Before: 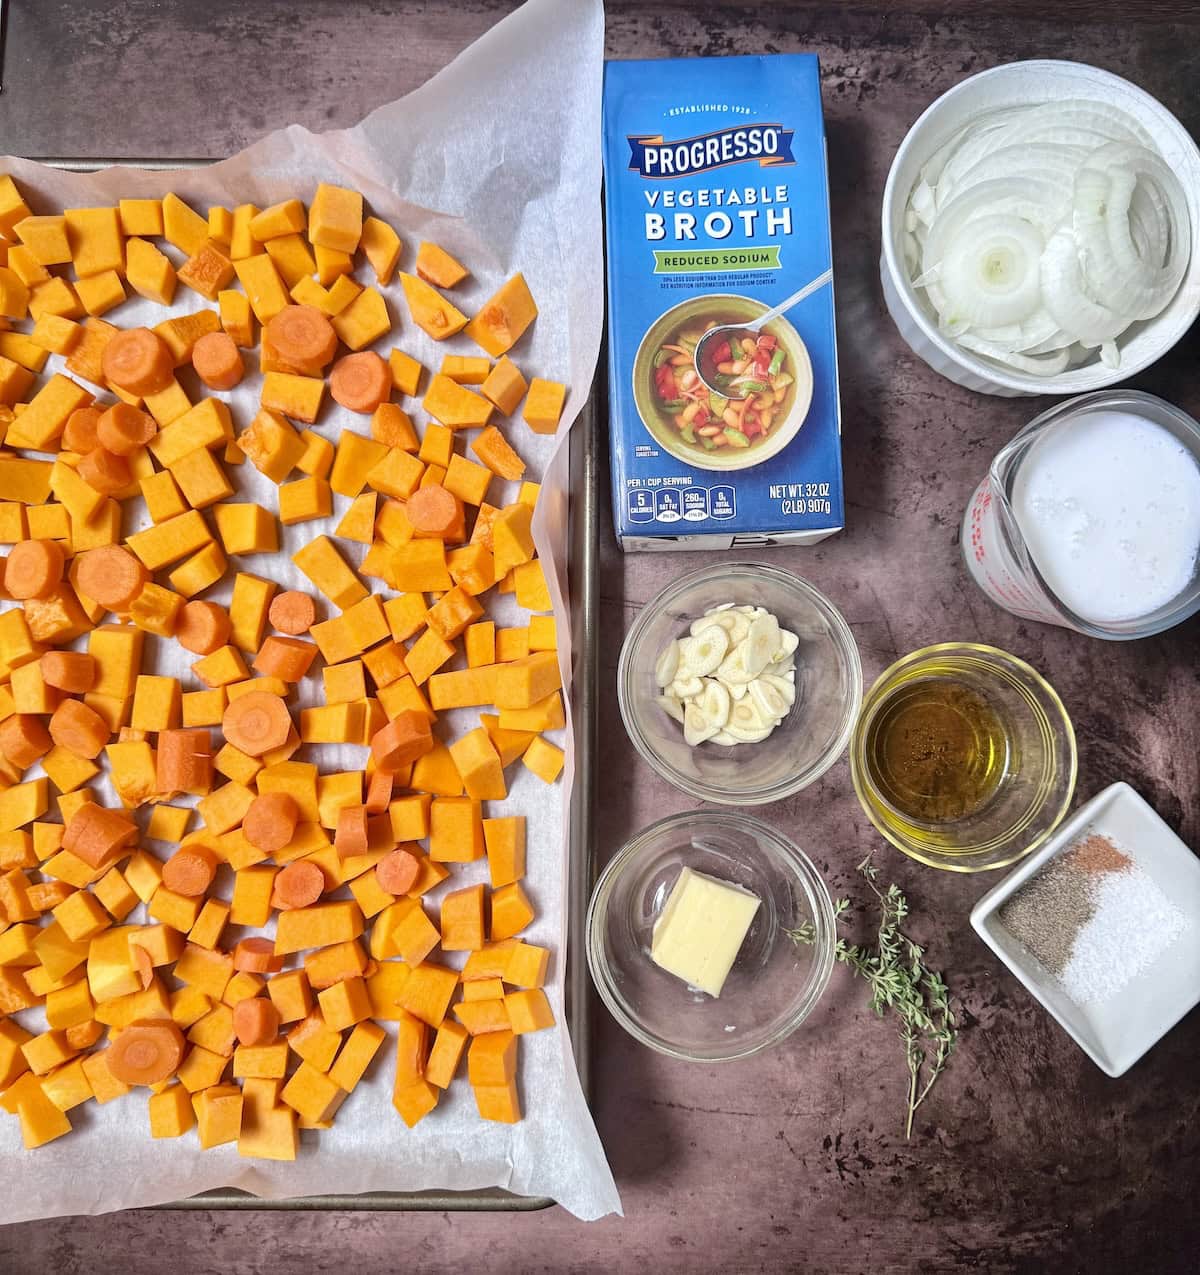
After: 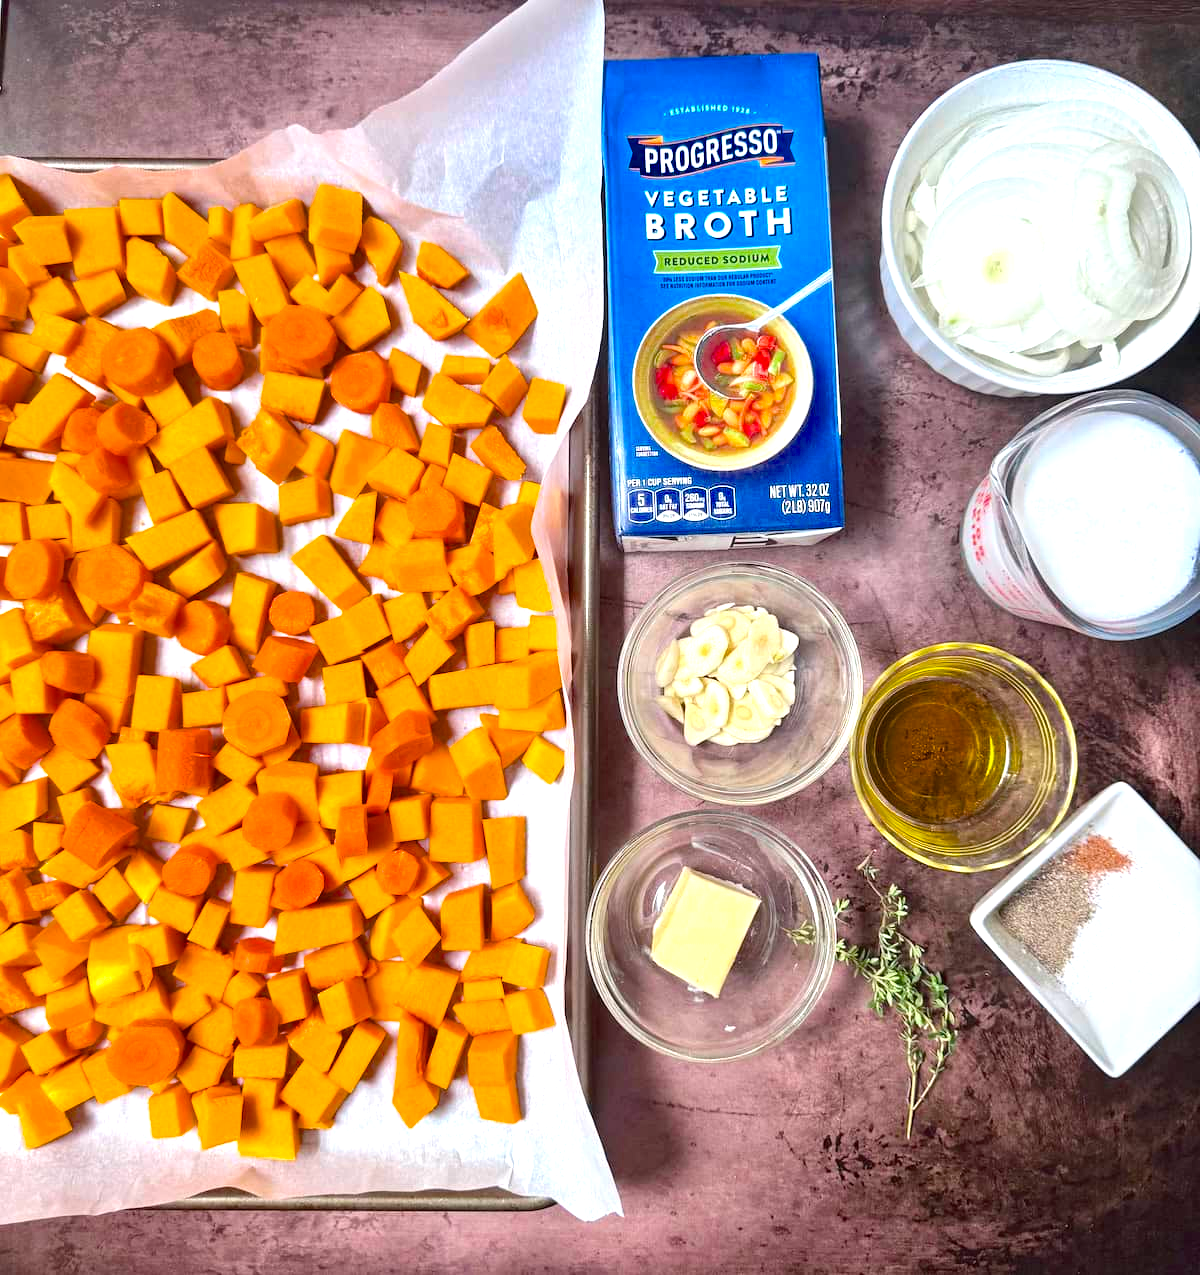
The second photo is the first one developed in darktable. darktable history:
exposure: black level correction 0, exposure 0.696 EV, compensate exposure bias true, compensate highlight preservation false
color balance rgb: perceptual saturation grading › global saturation 19.931%, global vibrance 16.126%, saturation formula JzAzBz (2021)
